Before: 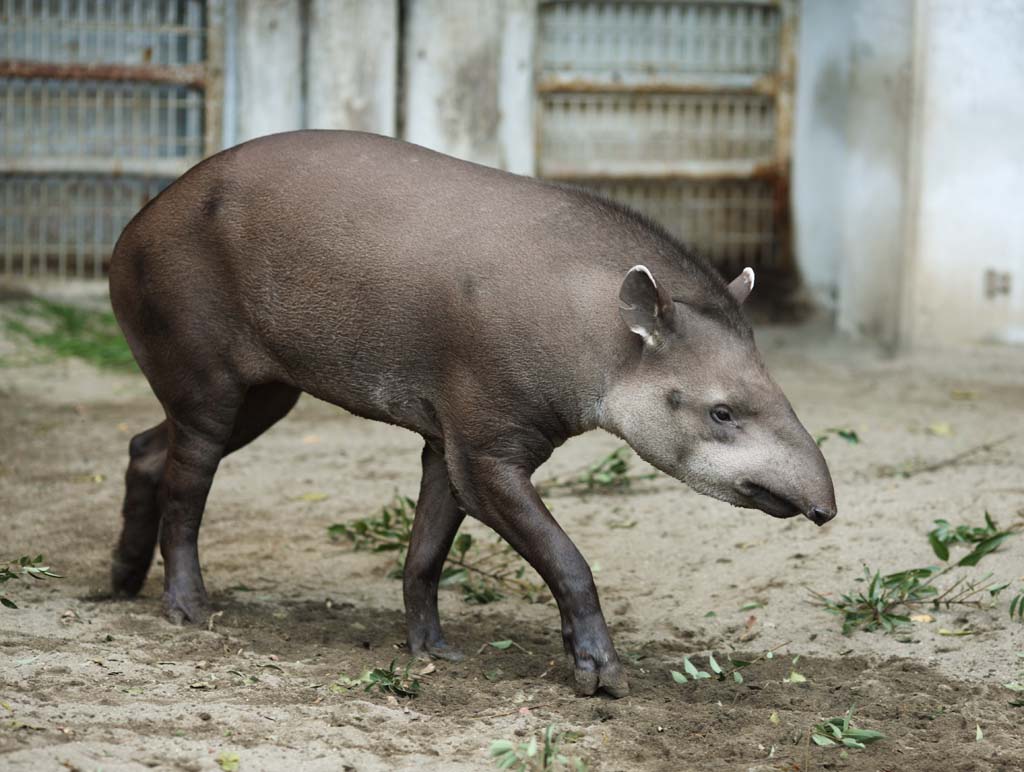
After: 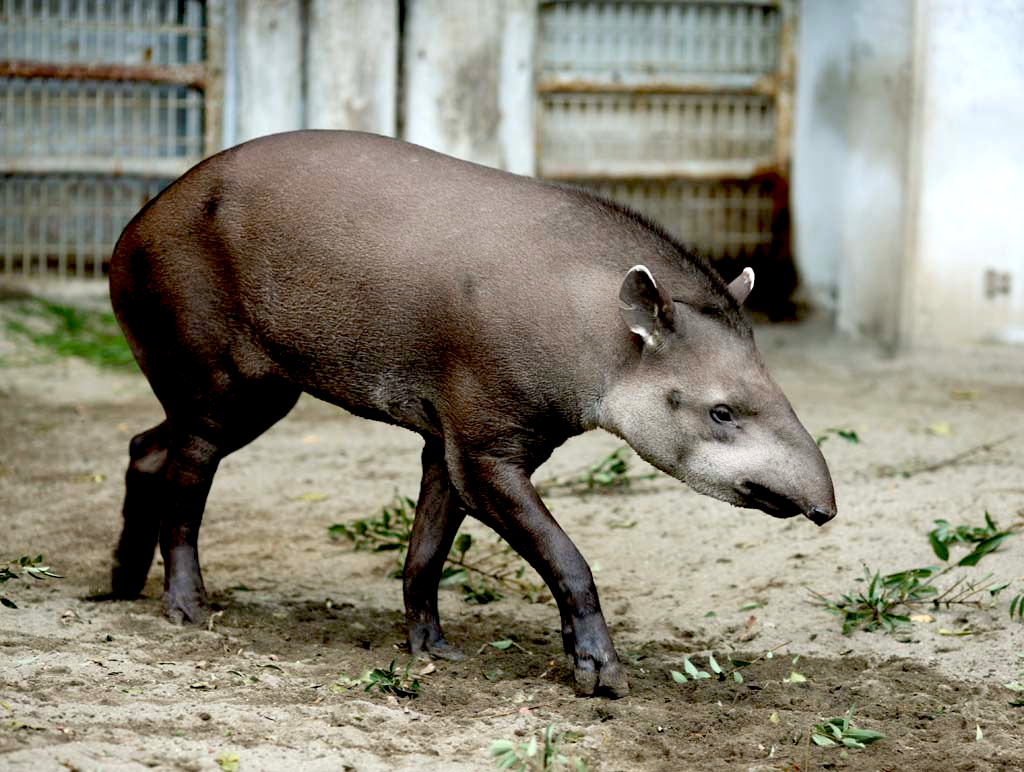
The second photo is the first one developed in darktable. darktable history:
exposure: black level correction 0.031, exposure 0.311 EV, compensate highlight preservation false
